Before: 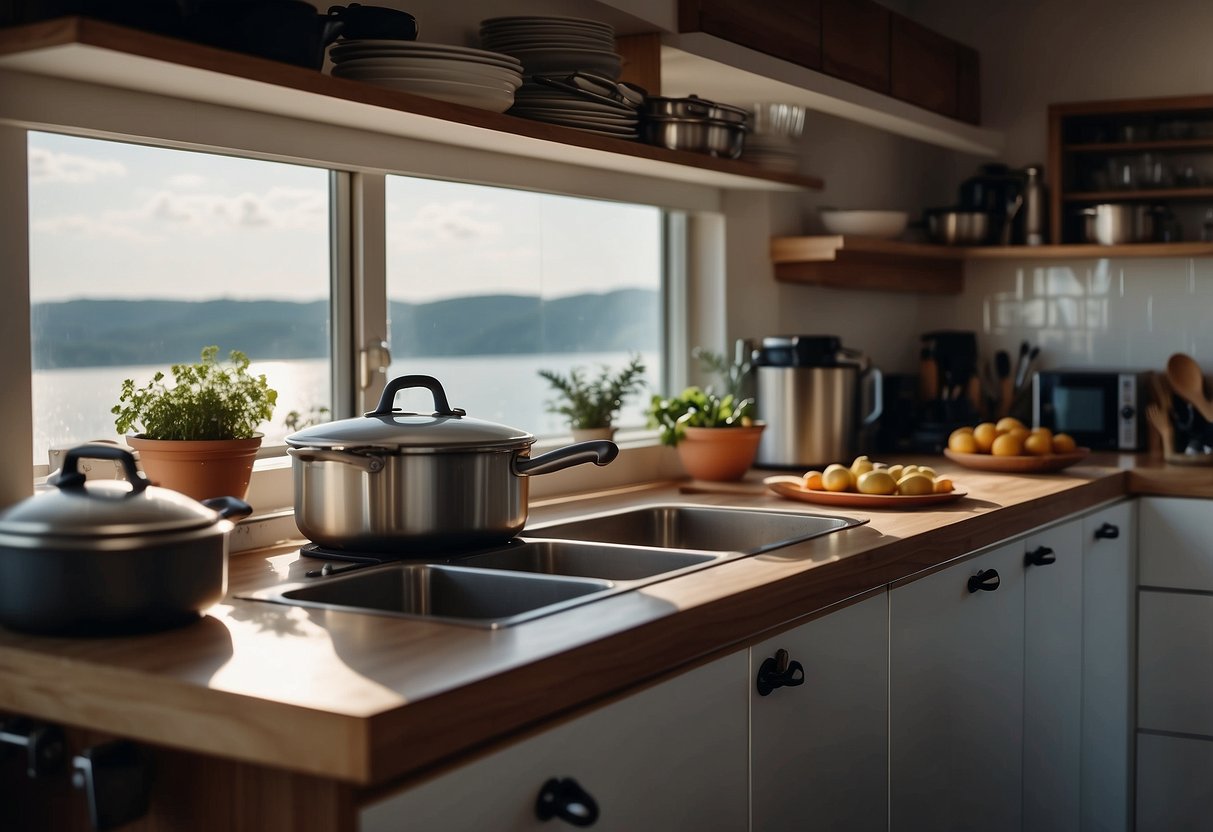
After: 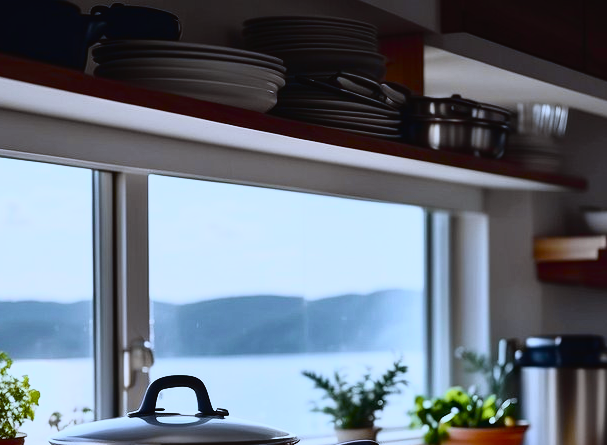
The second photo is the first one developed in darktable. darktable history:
white balance: red 0.871, blue 1.249
tone equalizer: on, module defaults
exposure: black level correction 0.002, exposure -0.1 EV, compensate highlight preservation false
crop: left 19.556%, right 30.401%, bottom 46.458%
tone curve: curves: ch0 [(0, 0.023) (0.132, 0.075) (0.256, 0.2) (0.463, 0.494) (0.699, 0.816) (0.813, 0.898) (1, 0.943)]; ch1 [(0, 0) (0.32, 0.306) (0.441, 0.41) (0.476, 0.466) (0.498, 0.5) (0.518, 0.519) (0.546, 0.571) (0.604, 0.651) (0.733, 0.817) (1, 1)]; ch2 [(0, 0) (0.312, 0.313) (0.431, 0.425) (0.483, 0.477) (0.503, 0.503) (0.526, 0.507) (0.564, 0.575) (0.614, 0.695) (0.713, 0.767) (0.985, 0.966)], color space Lab, independent channels
